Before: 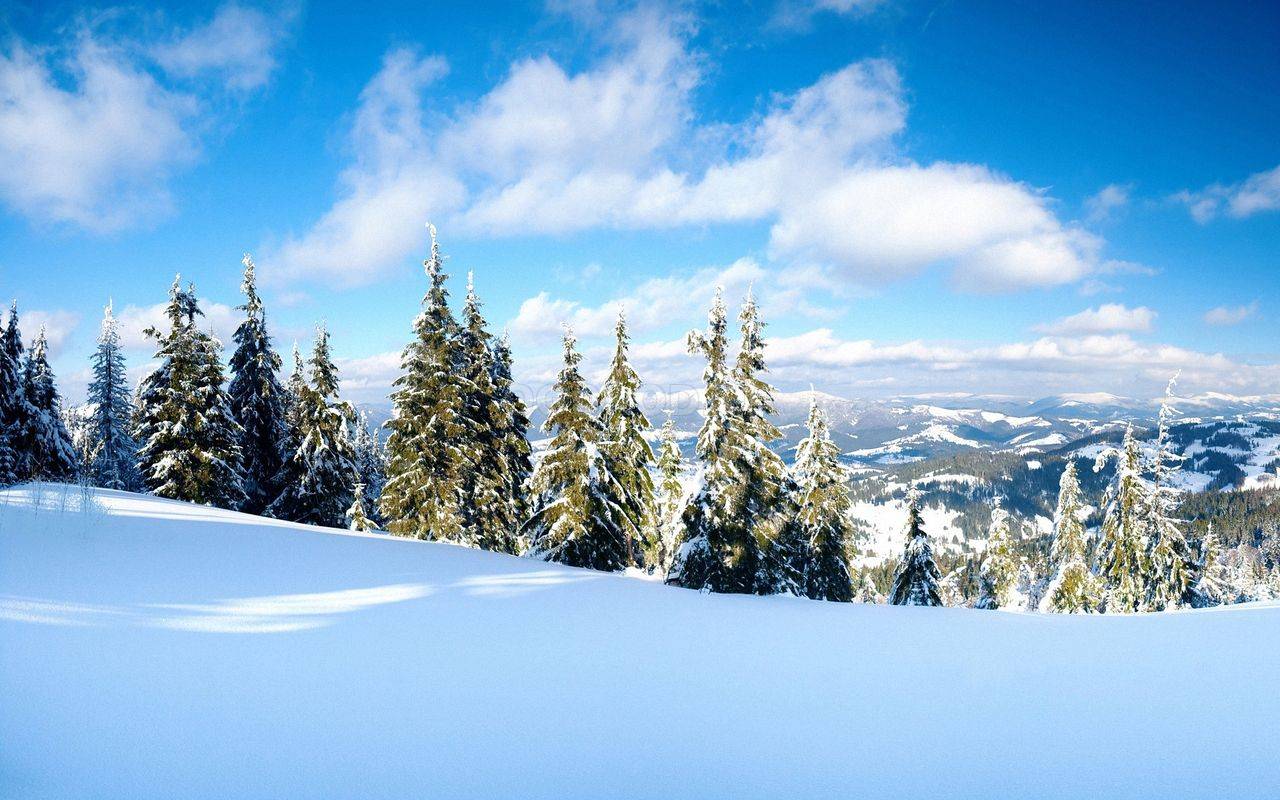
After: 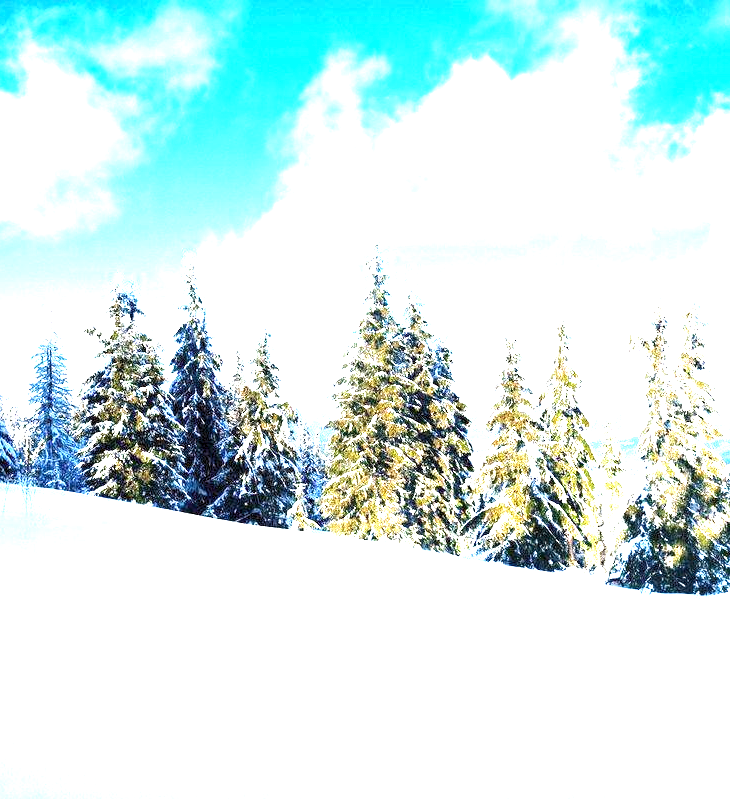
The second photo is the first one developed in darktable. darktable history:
levels: white 99.97%, levels [0.018, 0.493, 1]
exposure: black level correction 0, exposure 2.155 EV, compensate highlight preservation false
crop: left 4.666%, right 38.255%
